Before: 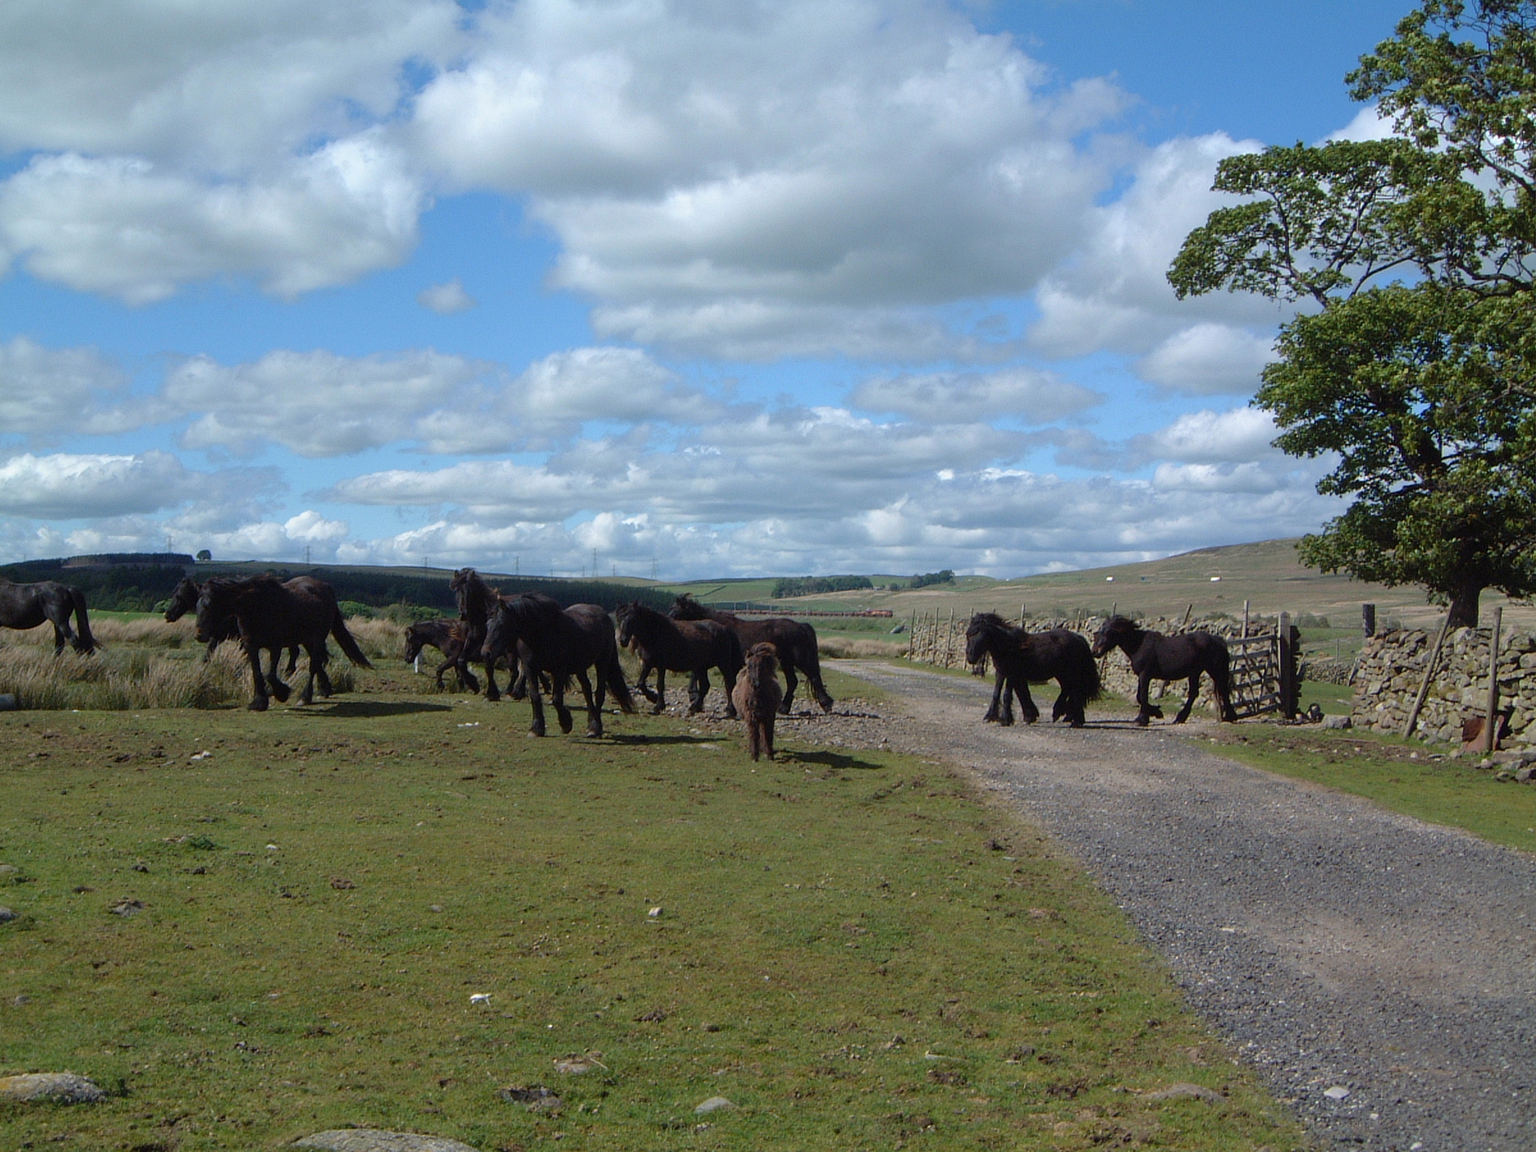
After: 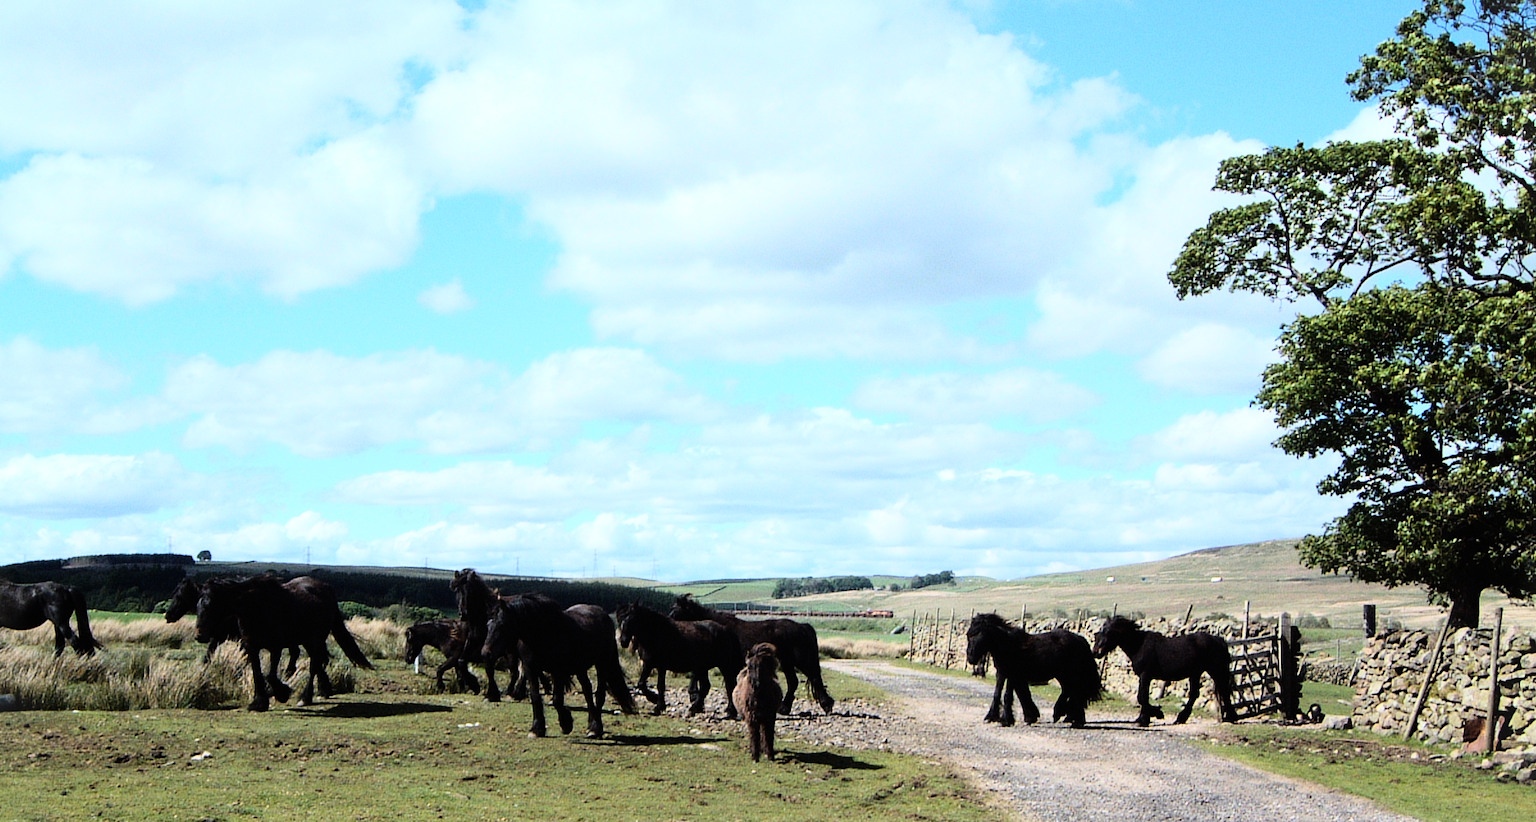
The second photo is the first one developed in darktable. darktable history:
vignetting: fall-off start 100%, brightness 0.05, saturation 0
rgb curve: curves: ch0 [(0, 0) (0.21, 0.15) (0.24, 0.21) (0.5, 0.75) (0.75, 0.96) (0.89, 0.99) (1, 1)]; ch1 [(0, 0.02) (0.21, 0.13) (0.25, 0.2) (0.5, 0.67) (0.75, 0.9) (0.89, 0.97) (1, 1)]; ch2 [(0, 0.02) (0.21, 0.13) (0.25, 0.2) (0.5, 0.67) (0.75, 0.9) (0.89, 0.97) (1, 1)], compensate middle gray true
crop: bottom 28.576%
